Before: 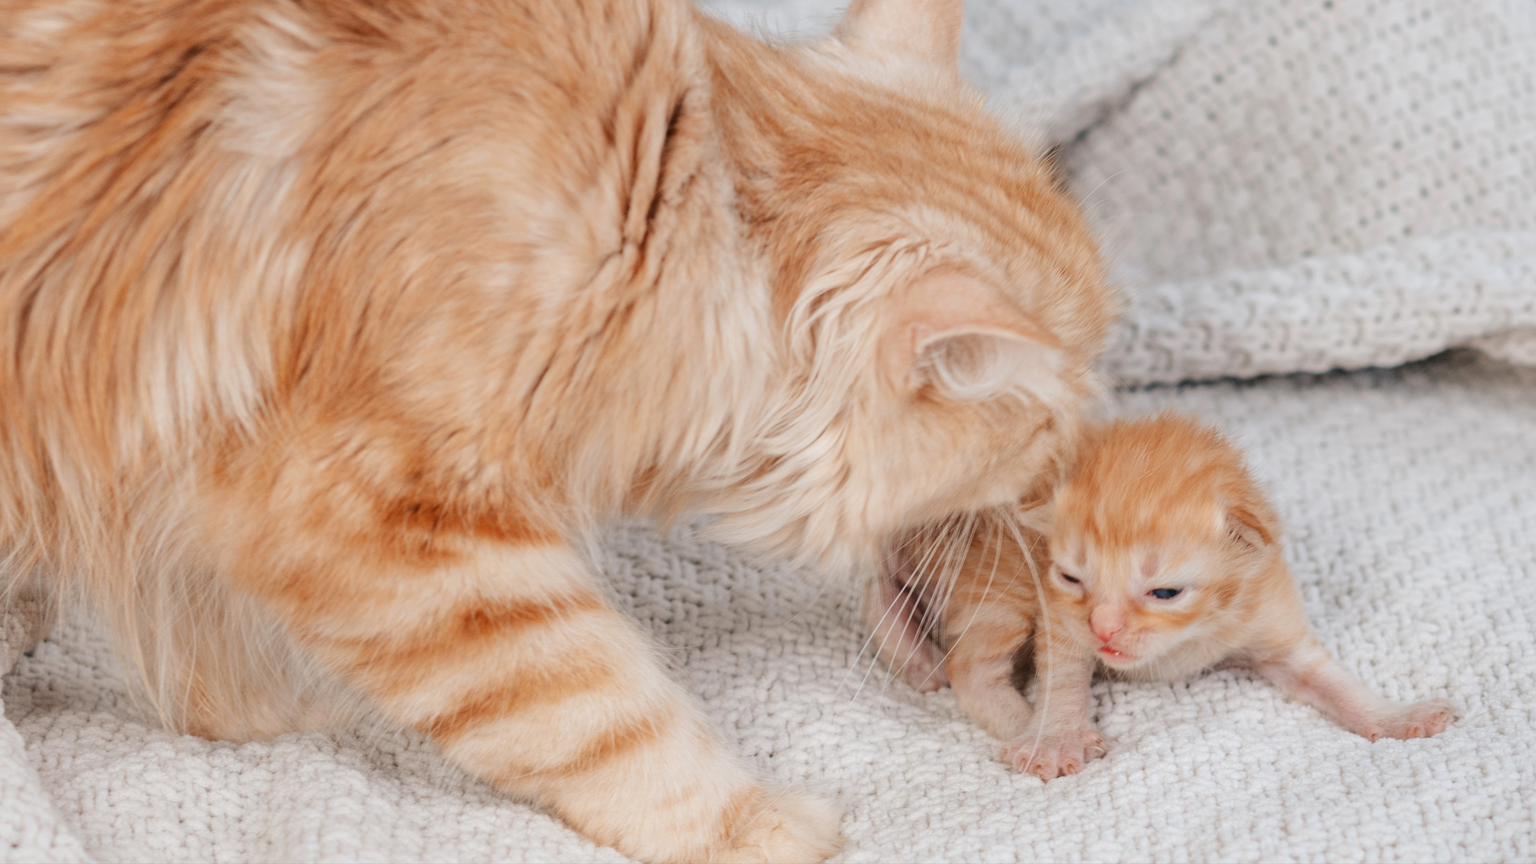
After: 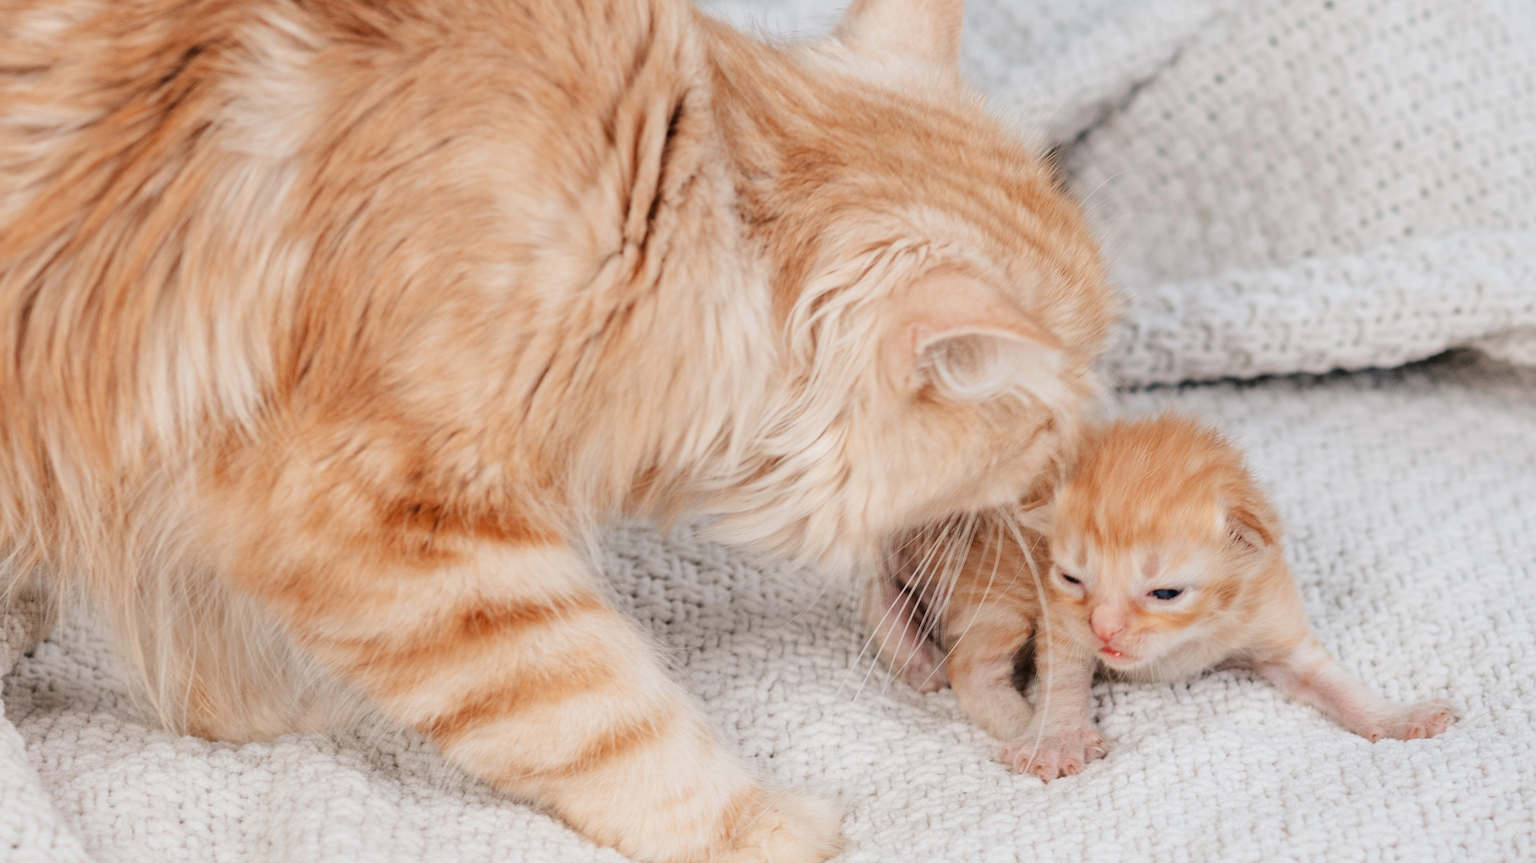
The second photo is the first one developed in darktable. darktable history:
filmic rgb: middle gray luminance 21.97%, black relative exposure -14.08 EV, white relative exposure 2.97 EV, target black luminance 0%, hardness 8.73, latitude 60.13%, contrast 1.214, highlights saturation mix 3.93%, shadows ↔ highlights balance 41.73%, iterations of high-quality reconstruction 10
